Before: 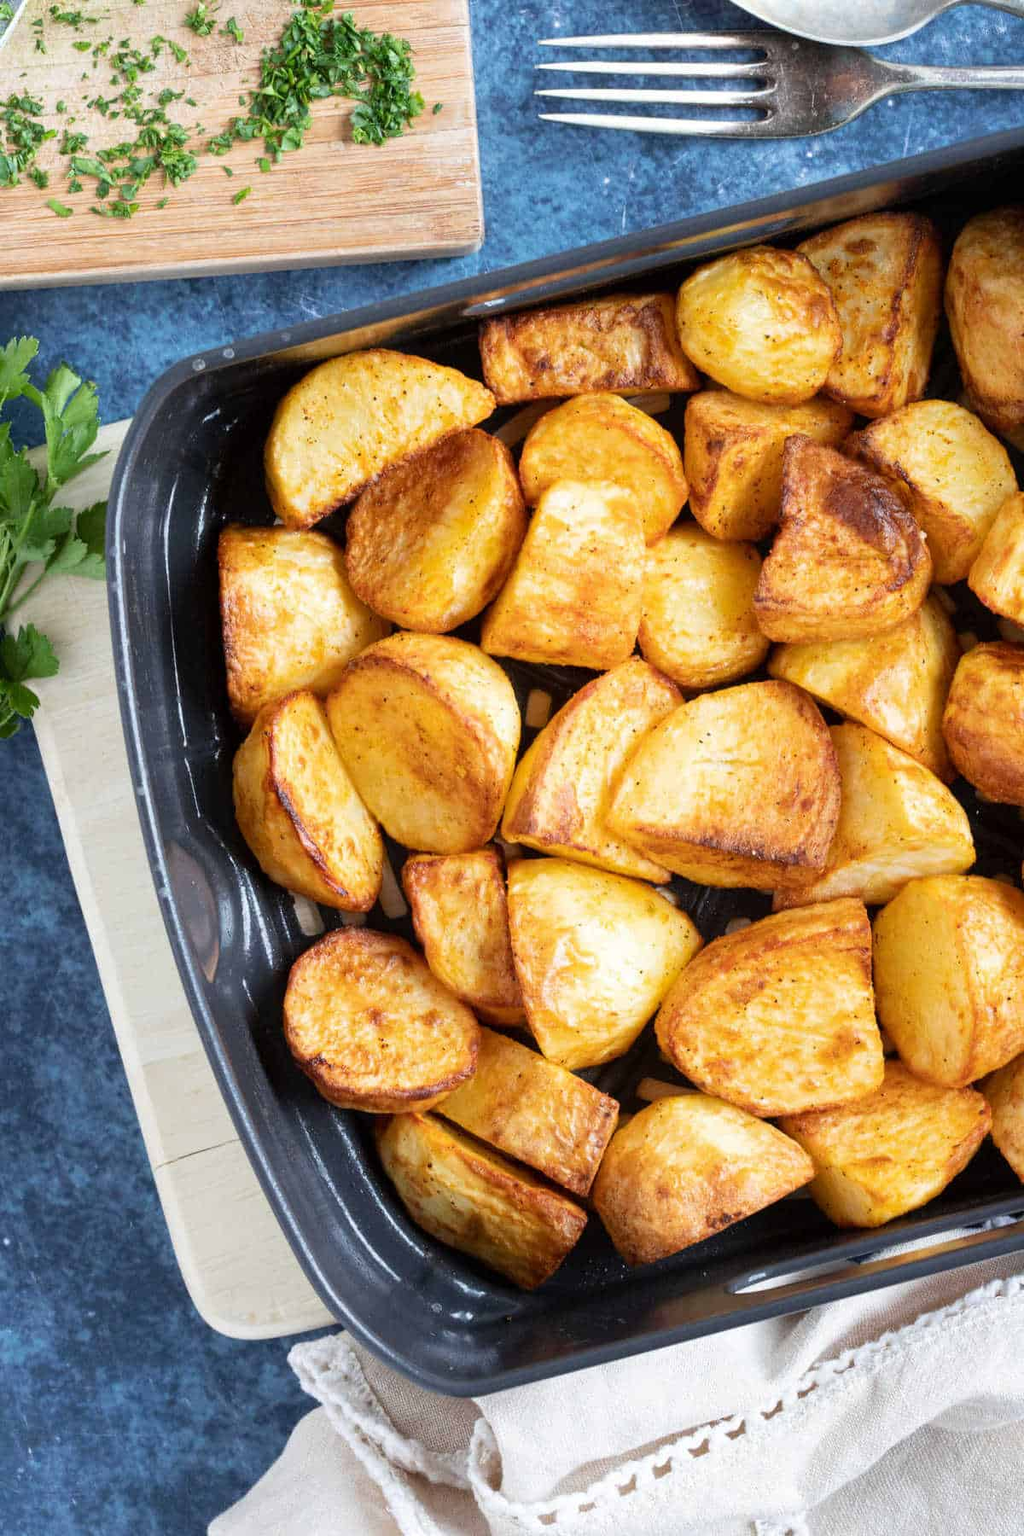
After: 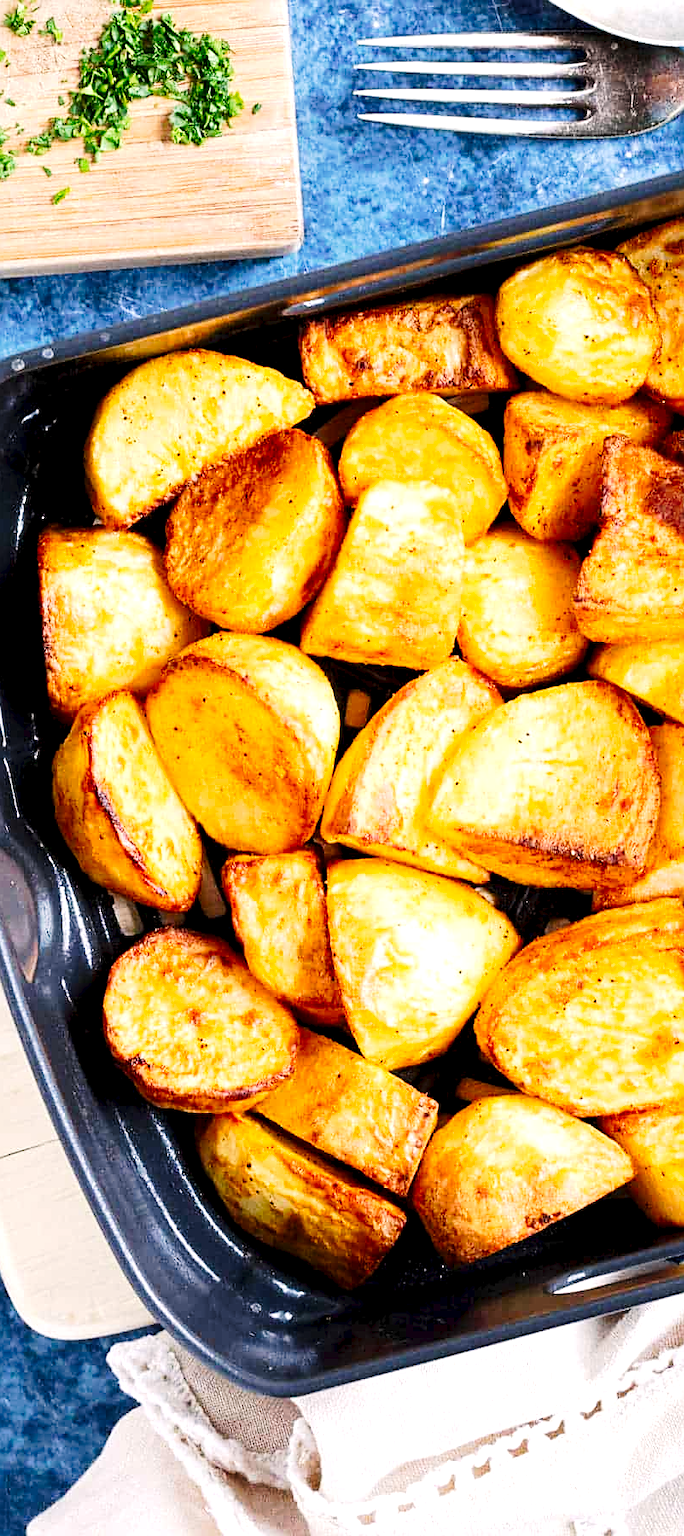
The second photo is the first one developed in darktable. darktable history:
sharpen: on, module defaults
exposure: black level correction 0.01, exposure 0.014 EV, compensate highlight preservation false
color correction: highlights a* 3.22, highlights b* 1.93, saturation 1.19
crop and rotate: left 17.732%, right 15.423%
tone curve: curves: ch0 [(0, 0) (0.003, 0.024) (0.011, 0.032) (0.025, 0.041) (0.044, 0.054) (0.069, 0.069) (0.1, 0.09) (0.136, 0.116) (0.177, 0.162) (0.224, 0.213) (0.277, 0.278) (0.335, 0.359) (0.399, 0.447) (0.468, 0.543) (0.543, 0.621) (0.623, 0.717) (0.709, 0.807) (0.801, 0.876) (0.898, 0.934) (1, 1)], preserve colors none
tone equalizer: -8 EV -0.417 EV, -7 EV -0.389 EV, -6 EV -0.333 EV, -5 EV -0.222 EV, -3 EV 0.222 EV, -2 EV 0.333 EV, -1 EV 0.389 EV, +0 EV 0.417 EV, edges refinement/feathering 500, mask exposure compensation -1.57 EV, preserve details no
